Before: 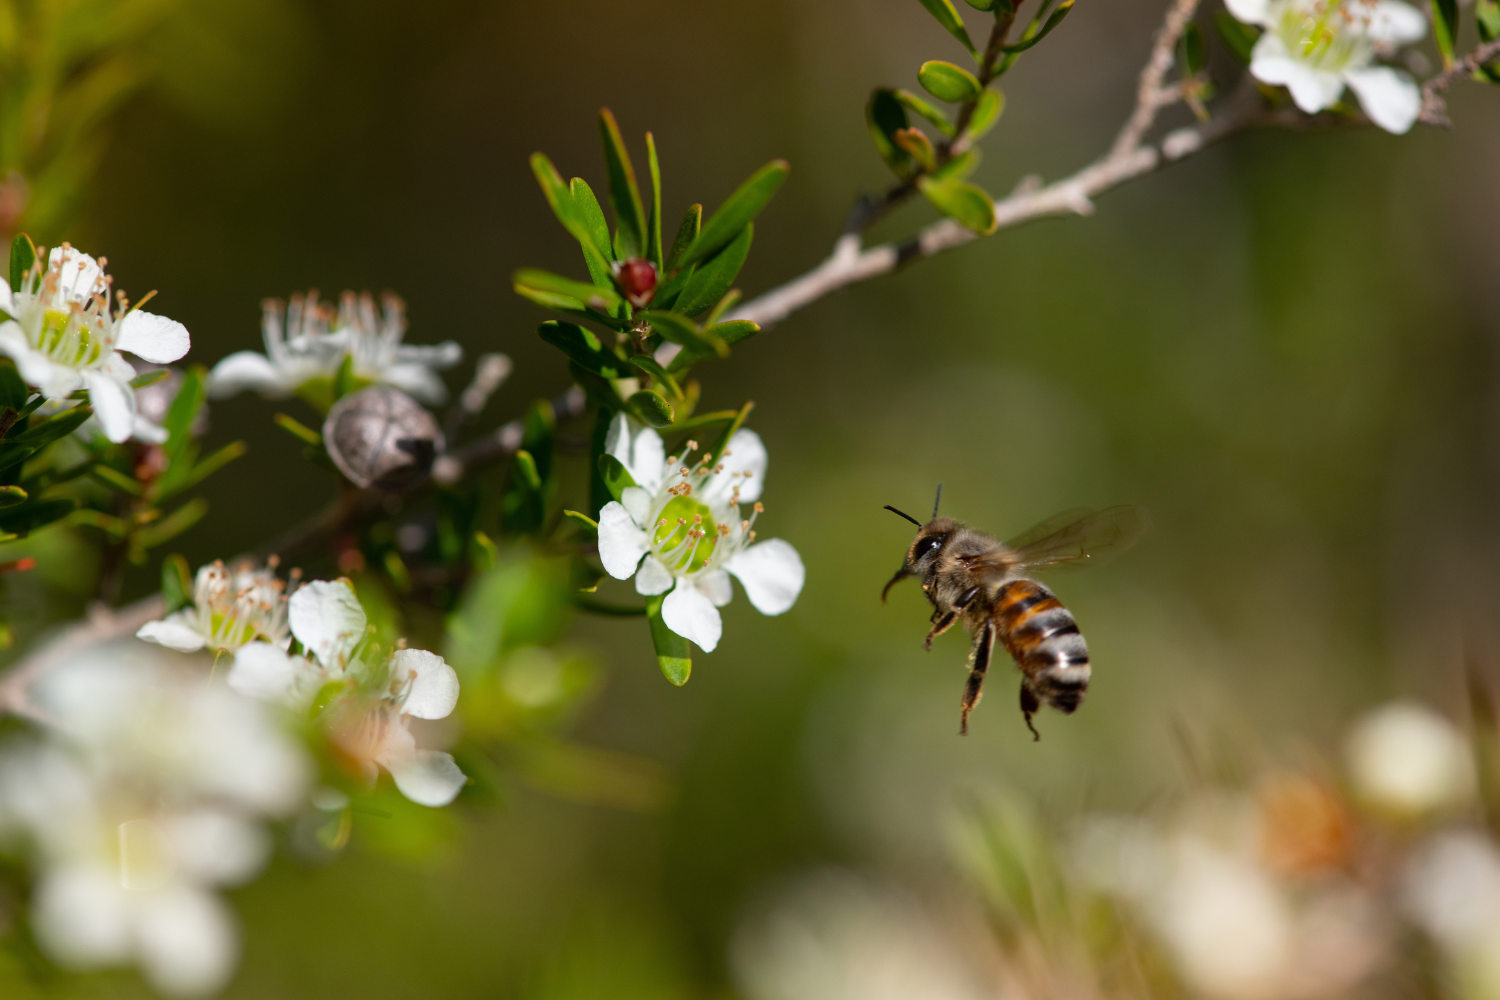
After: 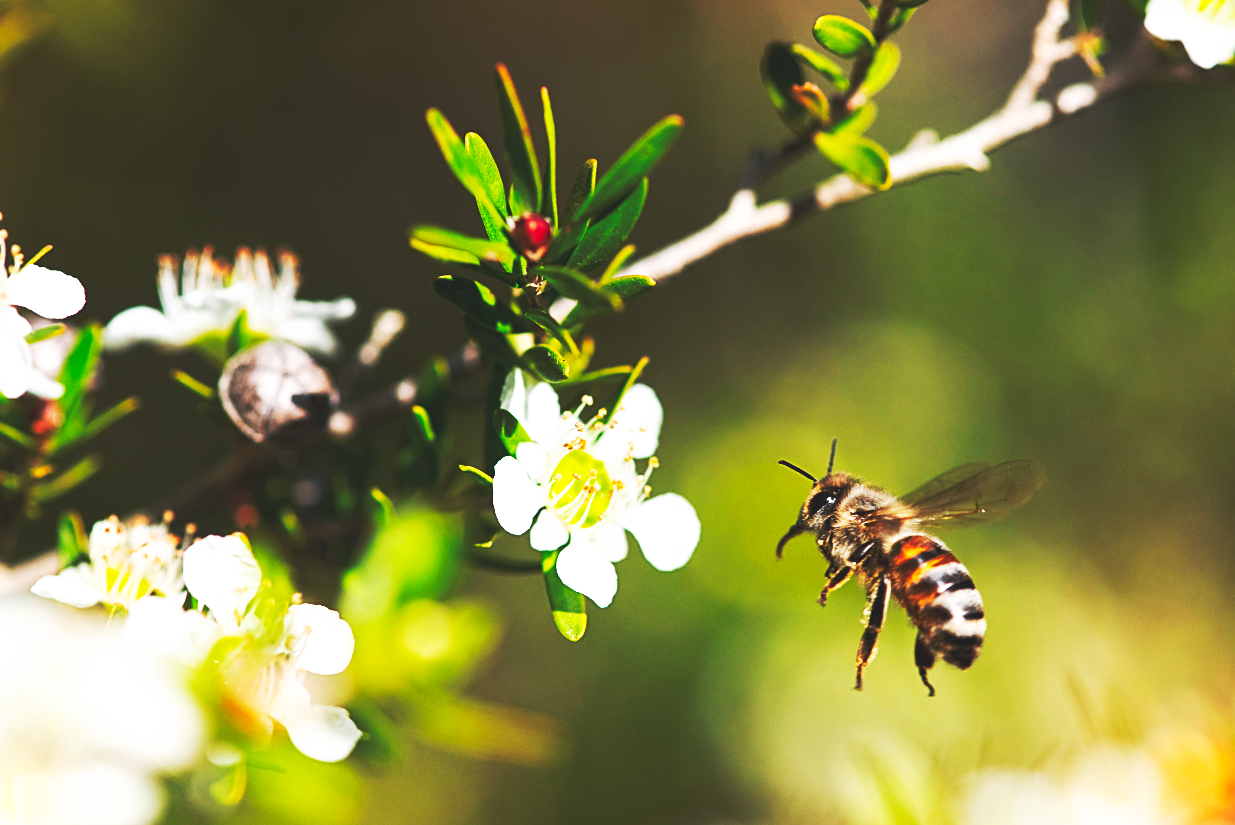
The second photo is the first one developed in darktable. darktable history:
sharpen: amount 0.596
contrast brightness saturation: saturation -0.029
exposure: black level correction 0.001, exposure 0.193 EV, compensate highlight preservation false
base curve: curves: ch0 [(0, 0.015) (0.085, 0.116) (0.134, 0.298) (0.19, 0.545) (0.296, 0.764) (0.599, 0.982) (1, 1)], preserve colors none
crop and rotate: left 7.045%, top 4.512%, right 10.619%, bottom 12.97%
